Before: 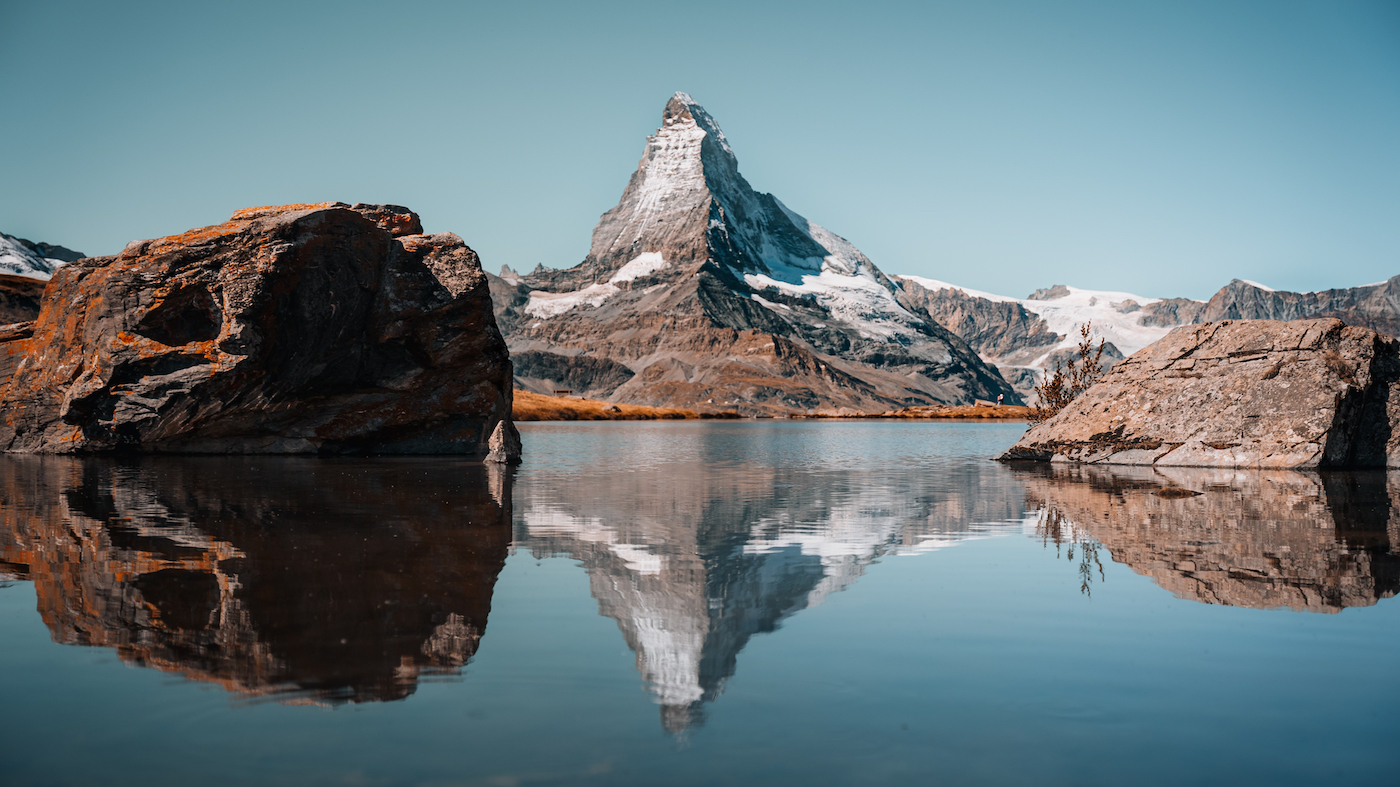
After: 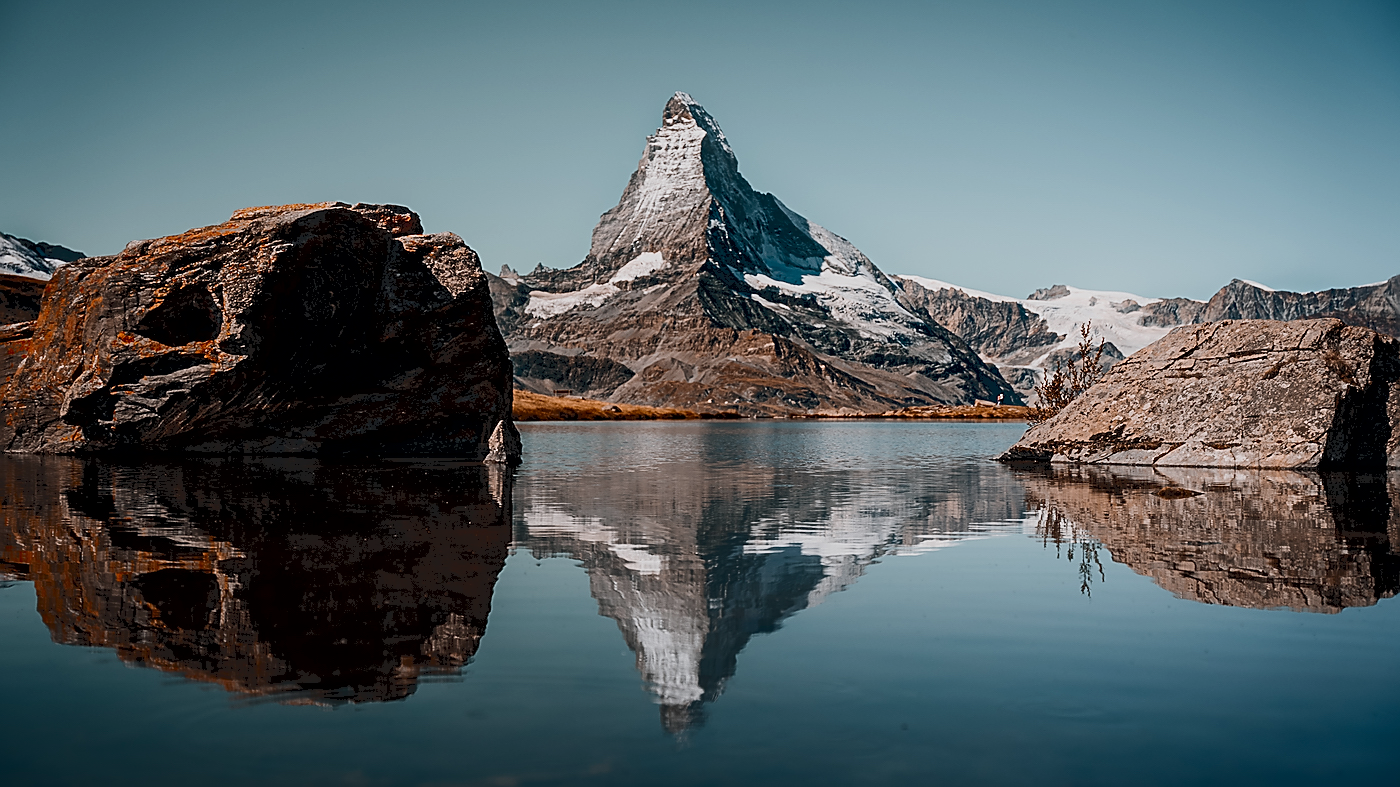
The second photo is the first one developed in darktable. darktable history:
sharpen: radius 1.428, amount 1.249, threshold 0.652
tone curve: curves: ch0 [(0, 0) (0.003, 0.103) (0.011, 0.103) (0.025, 0.105) (0.044, 0.108) (0.069, 0.108) (0.1, 0.111) (0.136, 0.121) (0.177, 0.145) (0.224, 0.174) (0.277, 0.223) (0.335, 0.289) (0.399, 0.374) (0.468, 0.47) (0.543, 0.579) (0.623, 0.687) (0.709, 0.787) (0.801, 0.879) (0.898, 0.942) (1, 1)], color space Lab, independent channels, preserve colors none
exposure: black level correction 0.009, exposure -0.664 EV, compensate exposure bias true, compensate highlight preservation false
